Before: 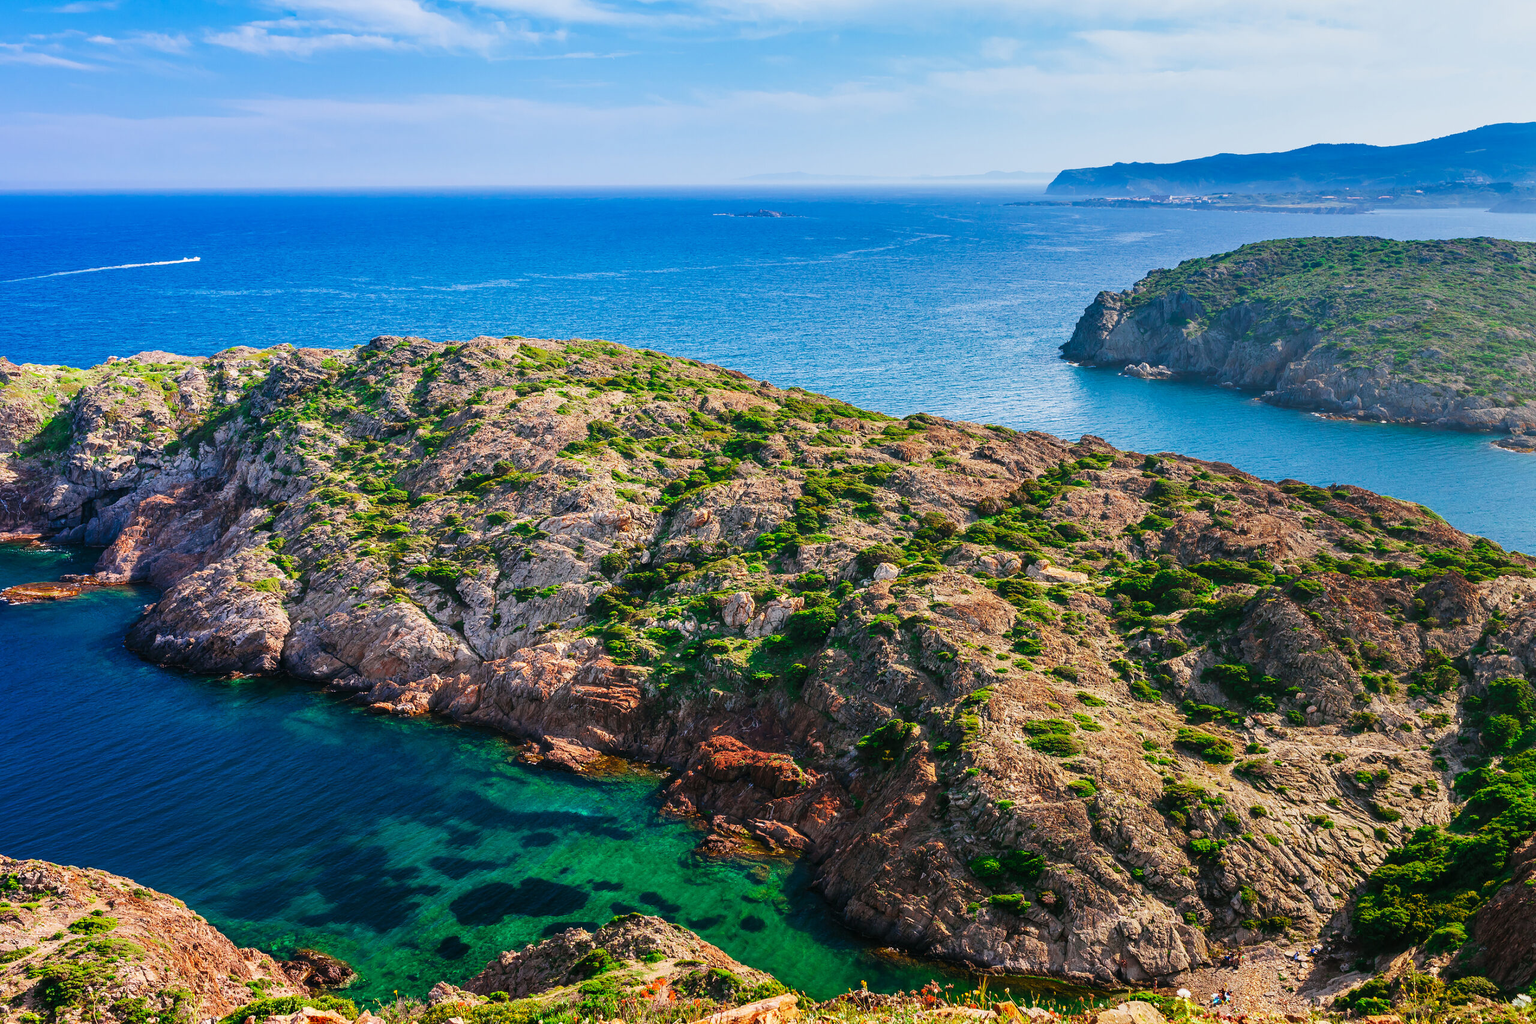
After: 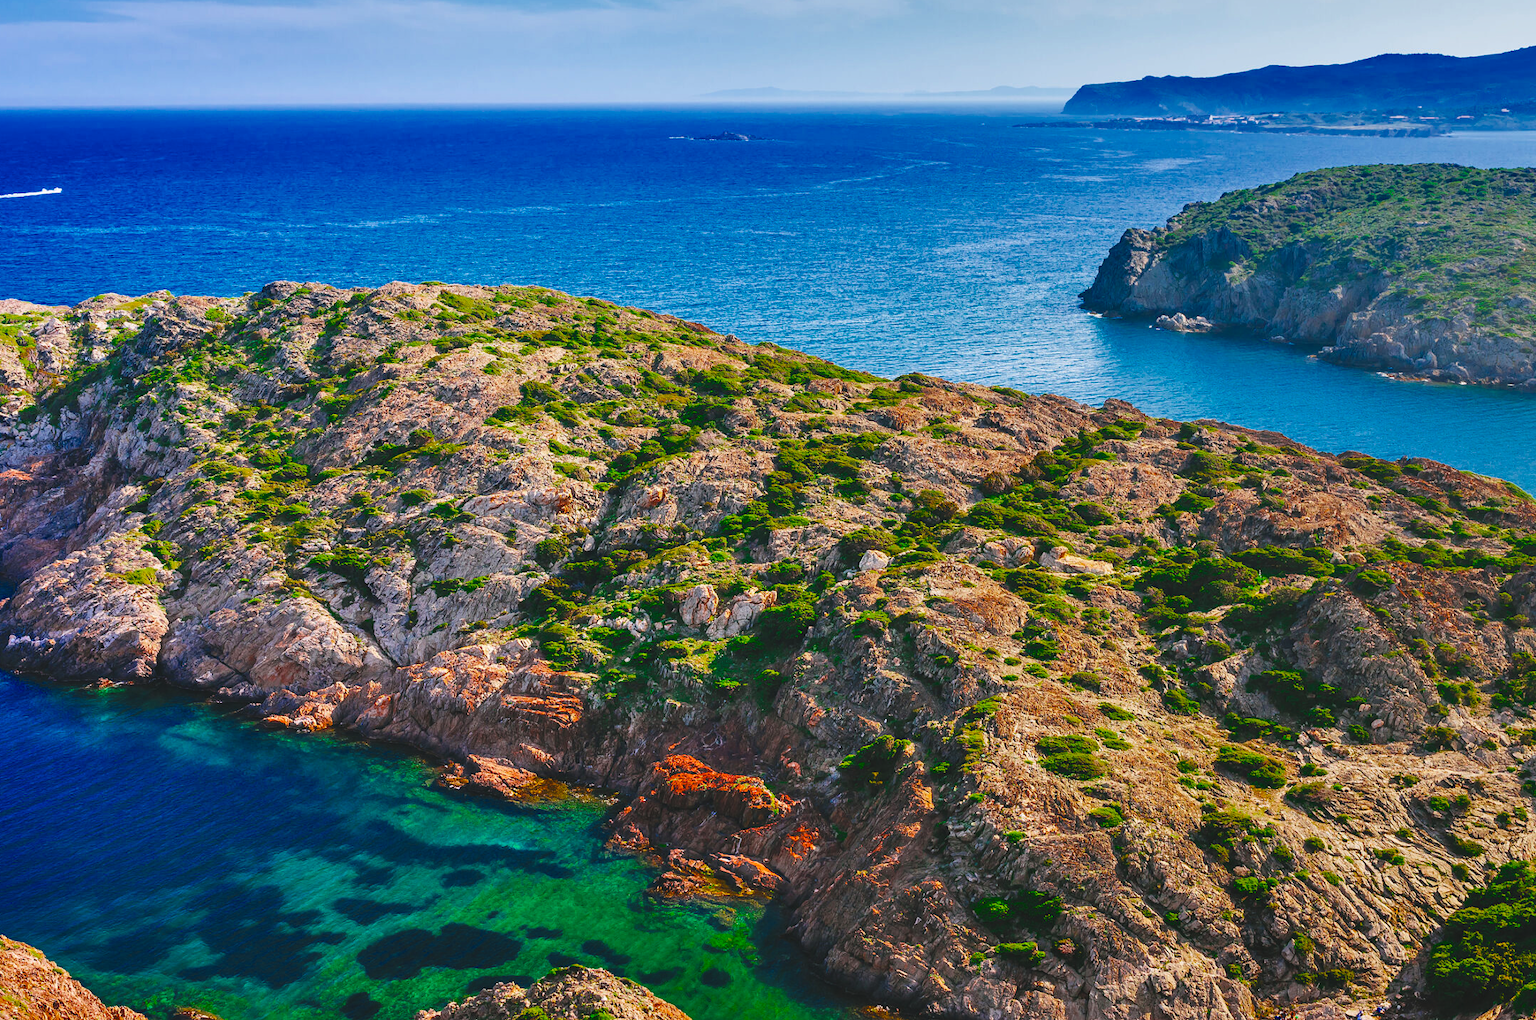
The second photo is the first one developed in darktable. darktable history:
shadows and highlights: shadows color adjustment 99.14%, highlights color adjustment 0.644%, low approximation 0.01, soften with gaussian
color zones: curves: ch0 [(0.25, 0.5) (0.428, 0.473) (0.75, 0.5)]; ch1 [(0.243, 0.479) (0.398, 0.452) (0.75, 0.5)]
color balance rgb: global offset › luminance 0.769%, perceptual saturation grading › global saturation 19.989%, saturation formula JzAzBz (2021)
crop and rotate: left 9.663%, top 9.618%, right 5.877%, bottom 6.16%
